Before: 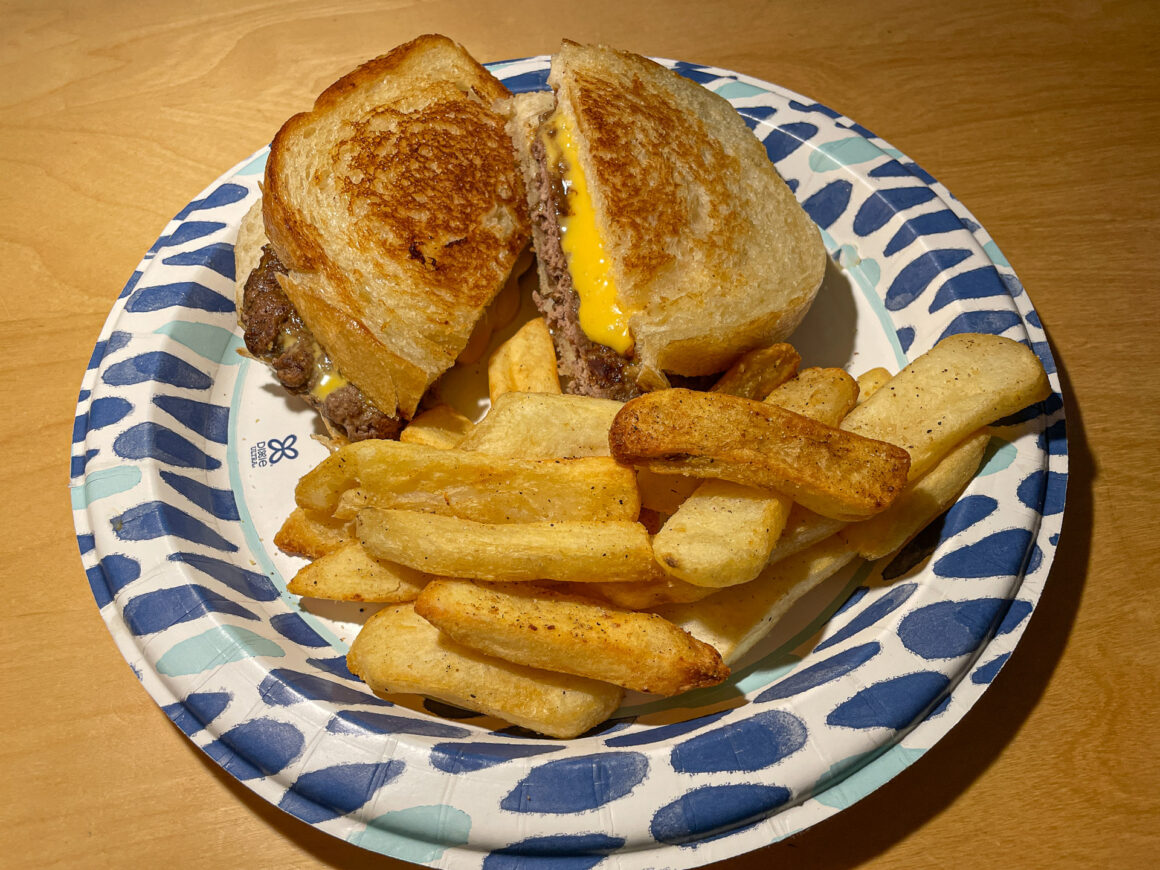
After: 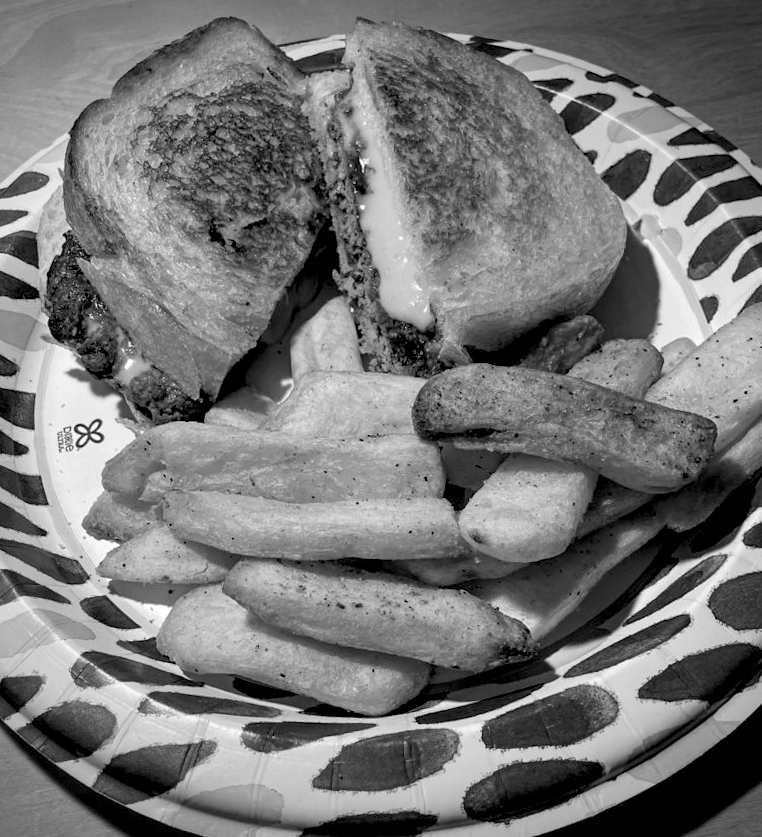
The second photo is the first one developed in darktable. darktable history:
rotate and perspective: rotation -1.32°, lens shift (horizontal) -0.031, crop left 0.015, crop right 0.985, crop top 0.047, crop bottom 0.982
rgb levels: levels [[0.034, 0.472, 0.904], [0, 0.5, 1], [0, 0.5, 1]]
monochrome: a -6.99, b 35.61, size 1.4
crop and rotate: left 15.754%, right 17.579%
vignetting: fall-off start 88.53%, fall-off radius 44.2%, saturation 0.376, width/height ratio 1.161
